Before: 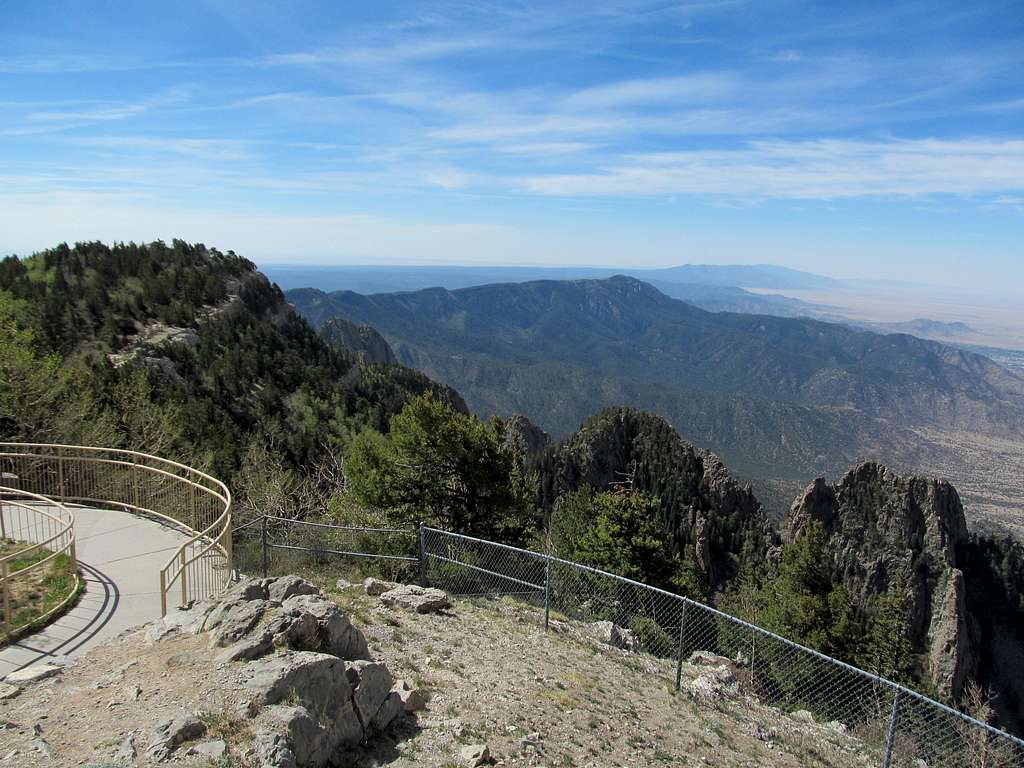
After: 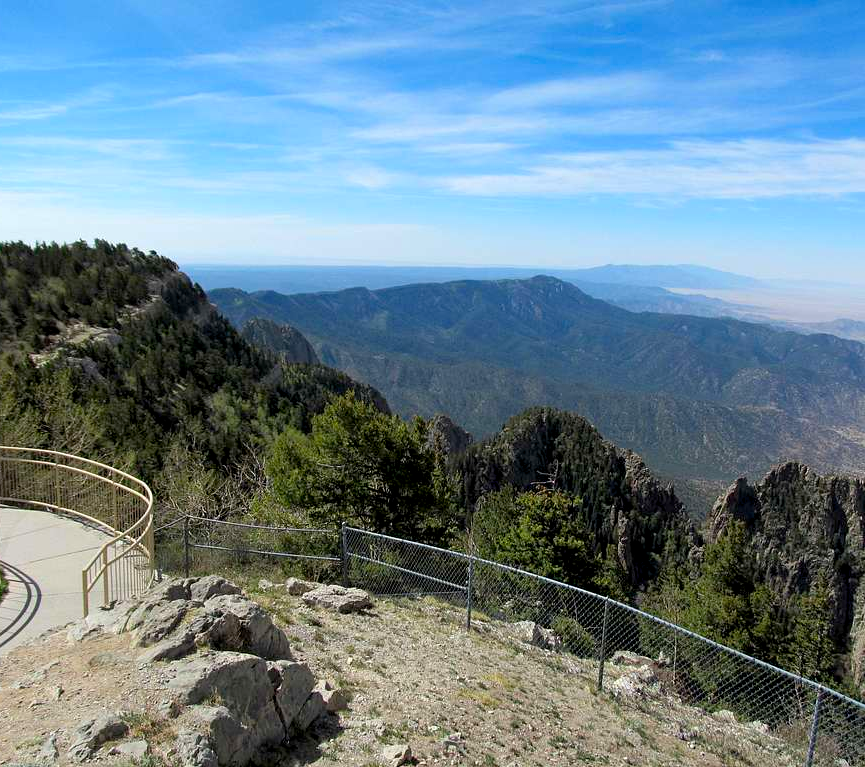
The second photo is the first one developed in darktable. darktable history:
crop: left 7.639%, right 7.859%
exposure: exposure 0.201 EV, compensate highlight preservation false
color balance rgb: global offset › luminance -0.386%, linear chroma grading › global chroma 14.554%, perceptual saturation grading › global saturation 0.925%, global vibrance 9.371%
